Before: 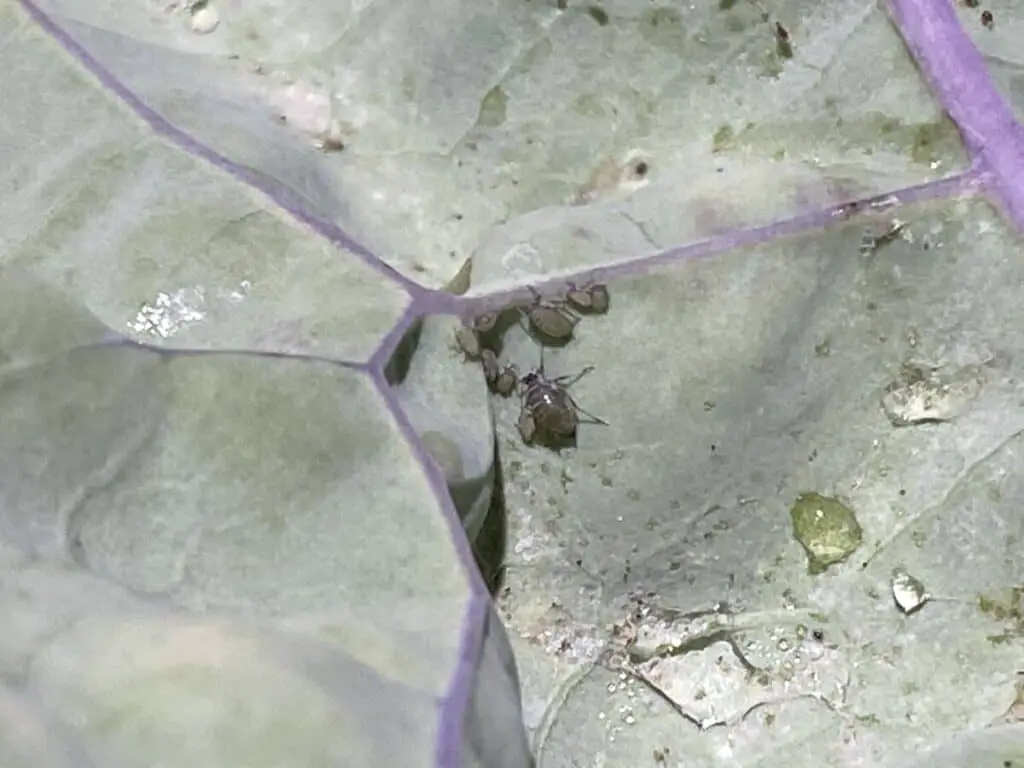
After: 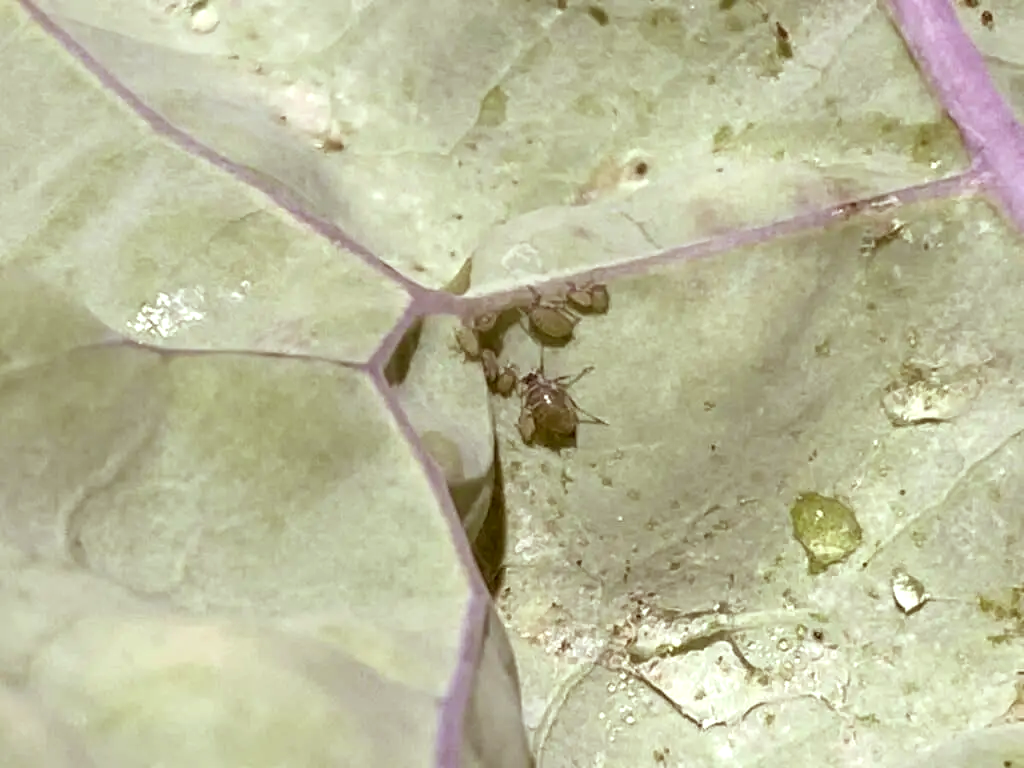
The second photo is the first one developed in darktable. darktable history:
color correction: highlights a* -5.3, highlights b* 9.8, shadows a* 9.8, shadows b* 24.26
exposure: exposure 0.3 EV, compensate highlight preservation false
